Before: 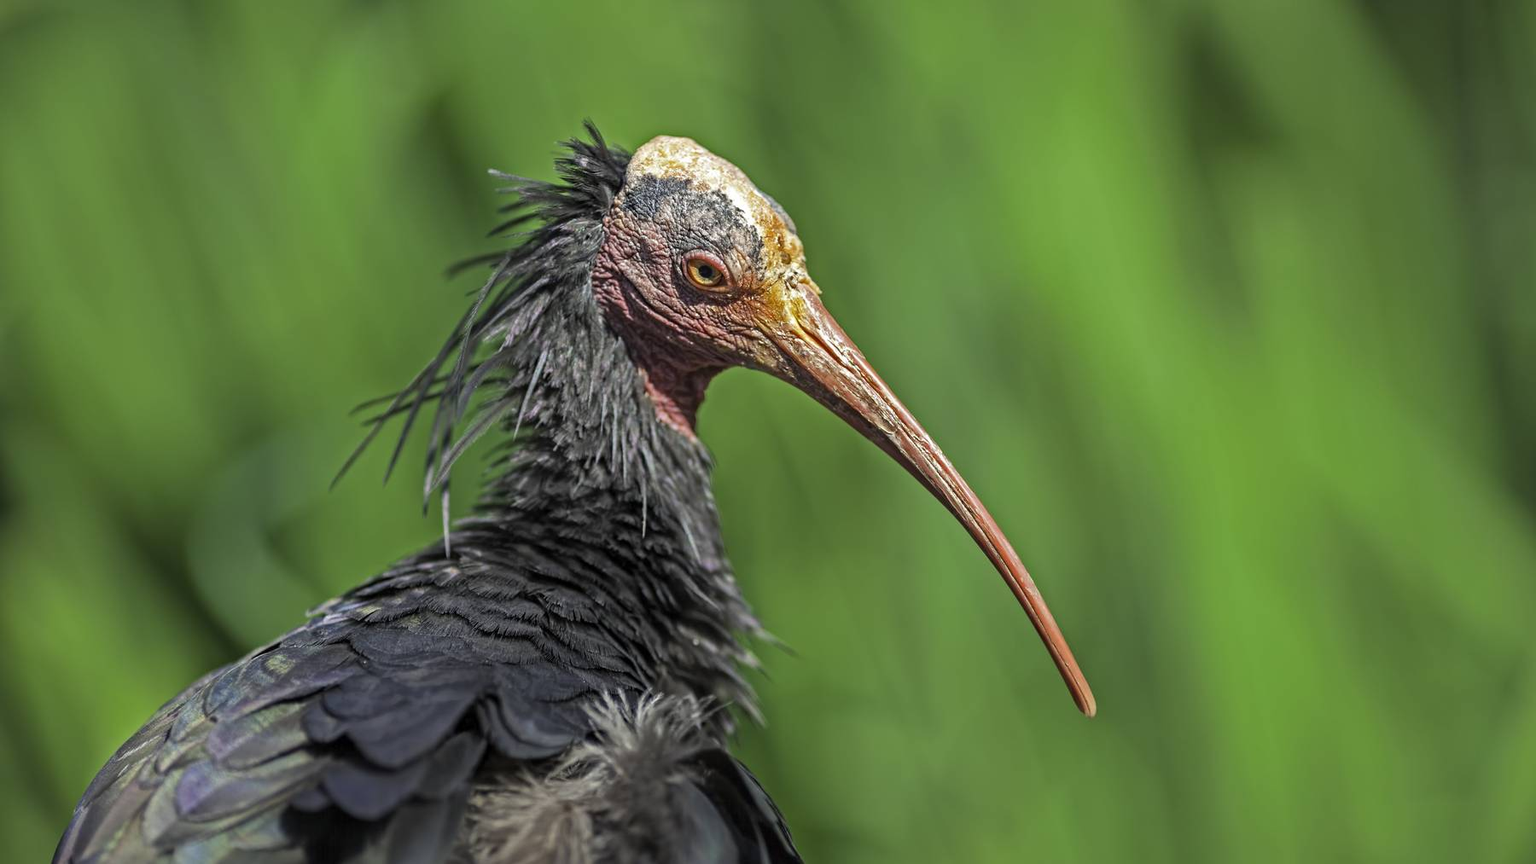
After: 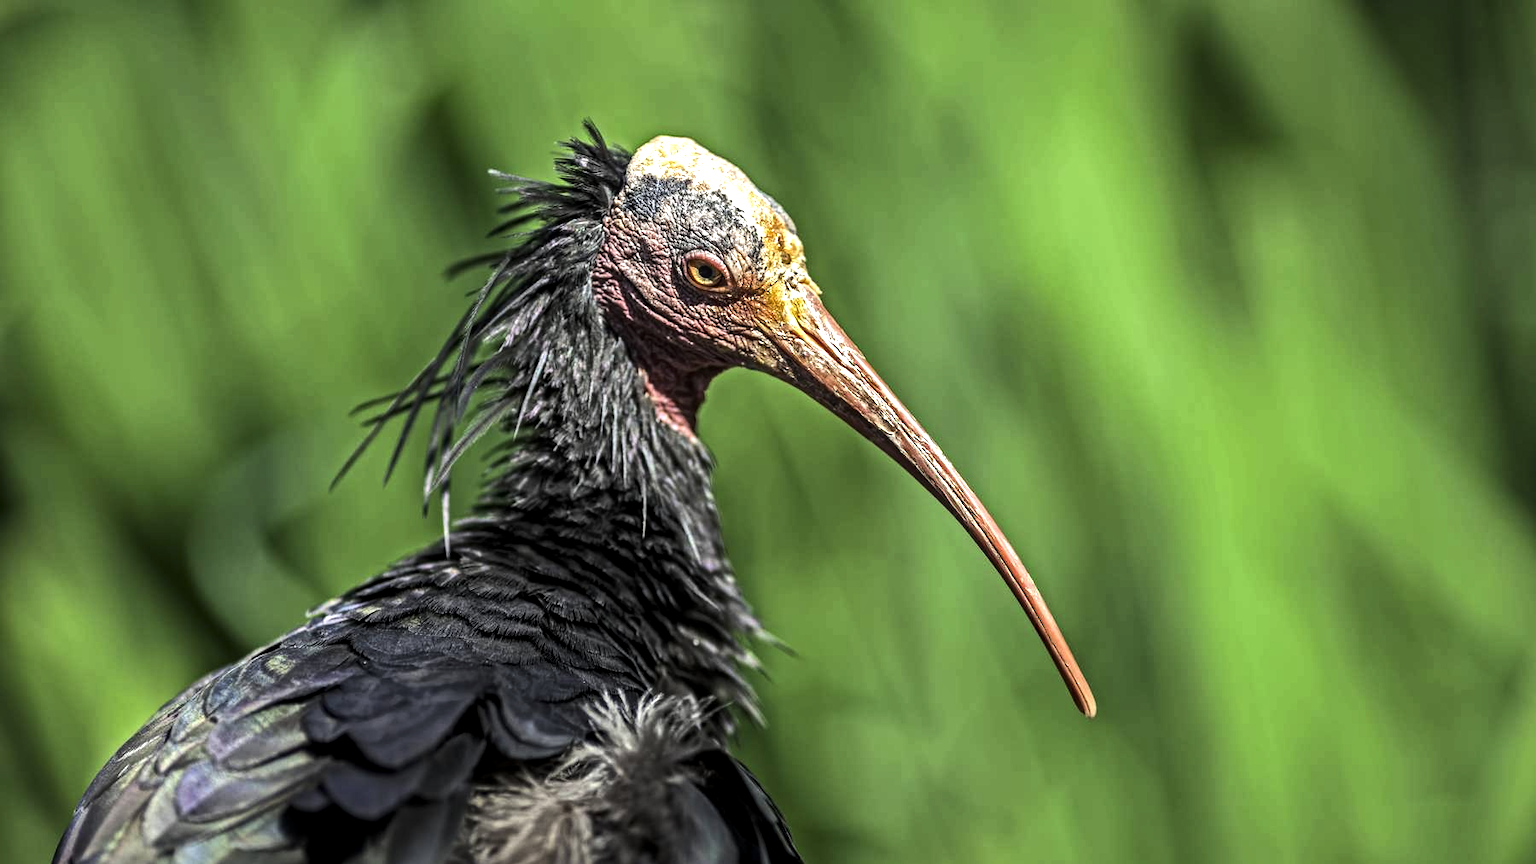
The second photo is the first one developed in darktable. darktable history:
local contrast: on, module defaults
tone equalizer: -8 EV -1.09 EV, -7 EV -1.03 EV, -6 EV -0.863 EV, -5 EV -0.579 EV, -3 EV 0.569 EV, -2 EV 0.871 EV, -1 EV 0.987 EV, +0 EV 1.06 EV, edges refinement/feathering 500, mask exposure compensation -1.57 EV, preserve details no
